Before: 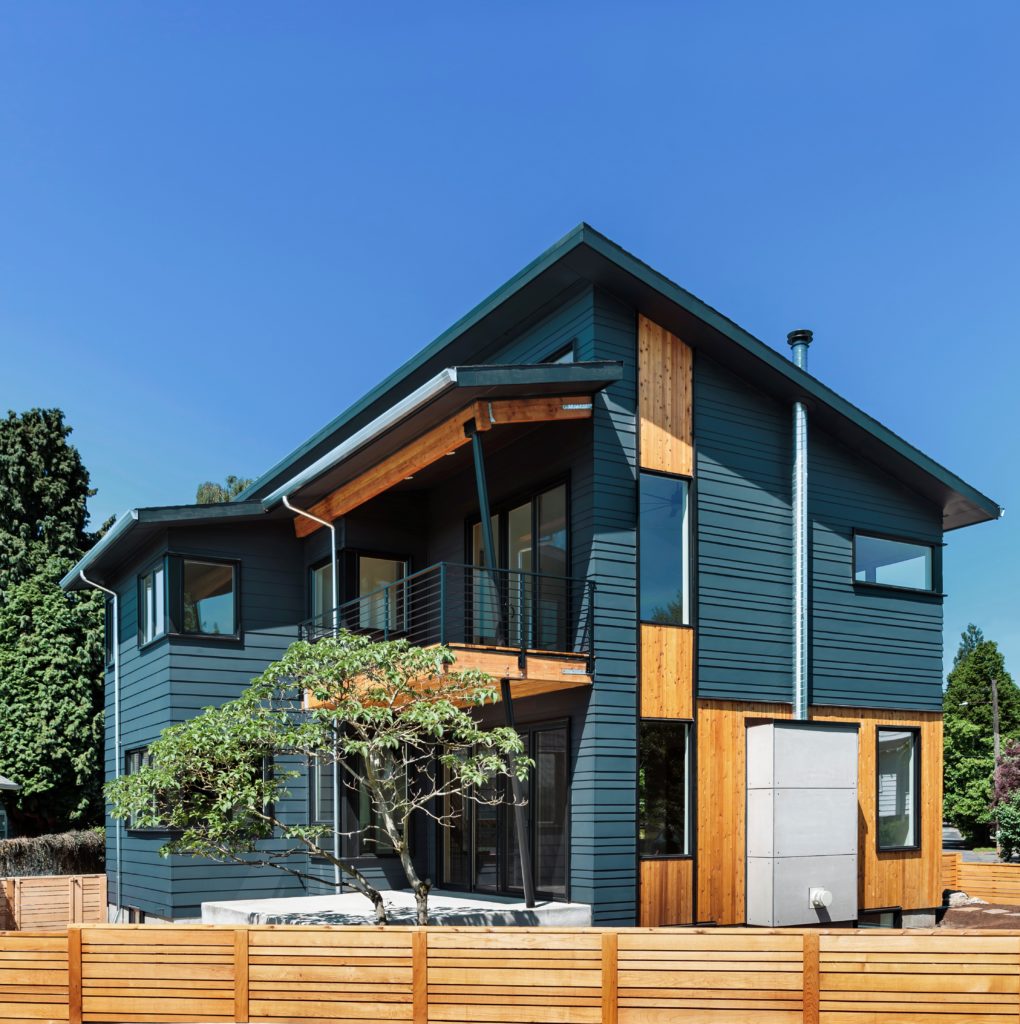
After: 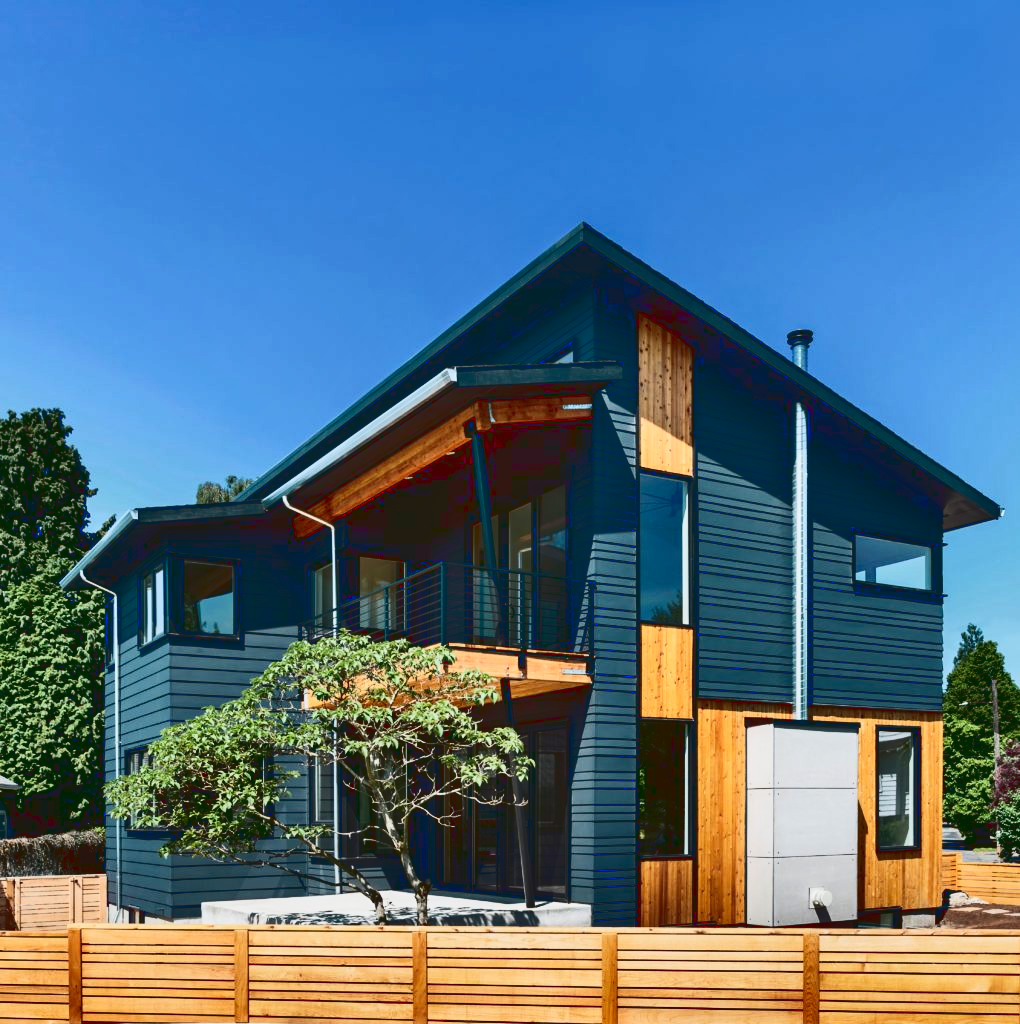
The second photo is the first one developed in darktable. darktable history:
tone curve: curves: ch0 [(0, 0.084) (0.155, 0.169) (0.46, 0.466) (0.751, 0.788) (1, 0.961)]; ch1 [(0, 0) (0.43, 0.408) (0.476, 0.469) (0.505, 0.503) (0.553, 0.563) (0.592, 0.581) (0.631, 0.625) (1, 1)]; ch2 [(0, 0) (0.505, 0.495) (0.55, 0.557) (0.583, 0.573) (1, 1)], color space Lab, linked channels, preserve colors none
contrast brightness saturation: contrast 0.195, brightness -0.114, saturation 0.101
shadows and highlights: soften with gaussian
